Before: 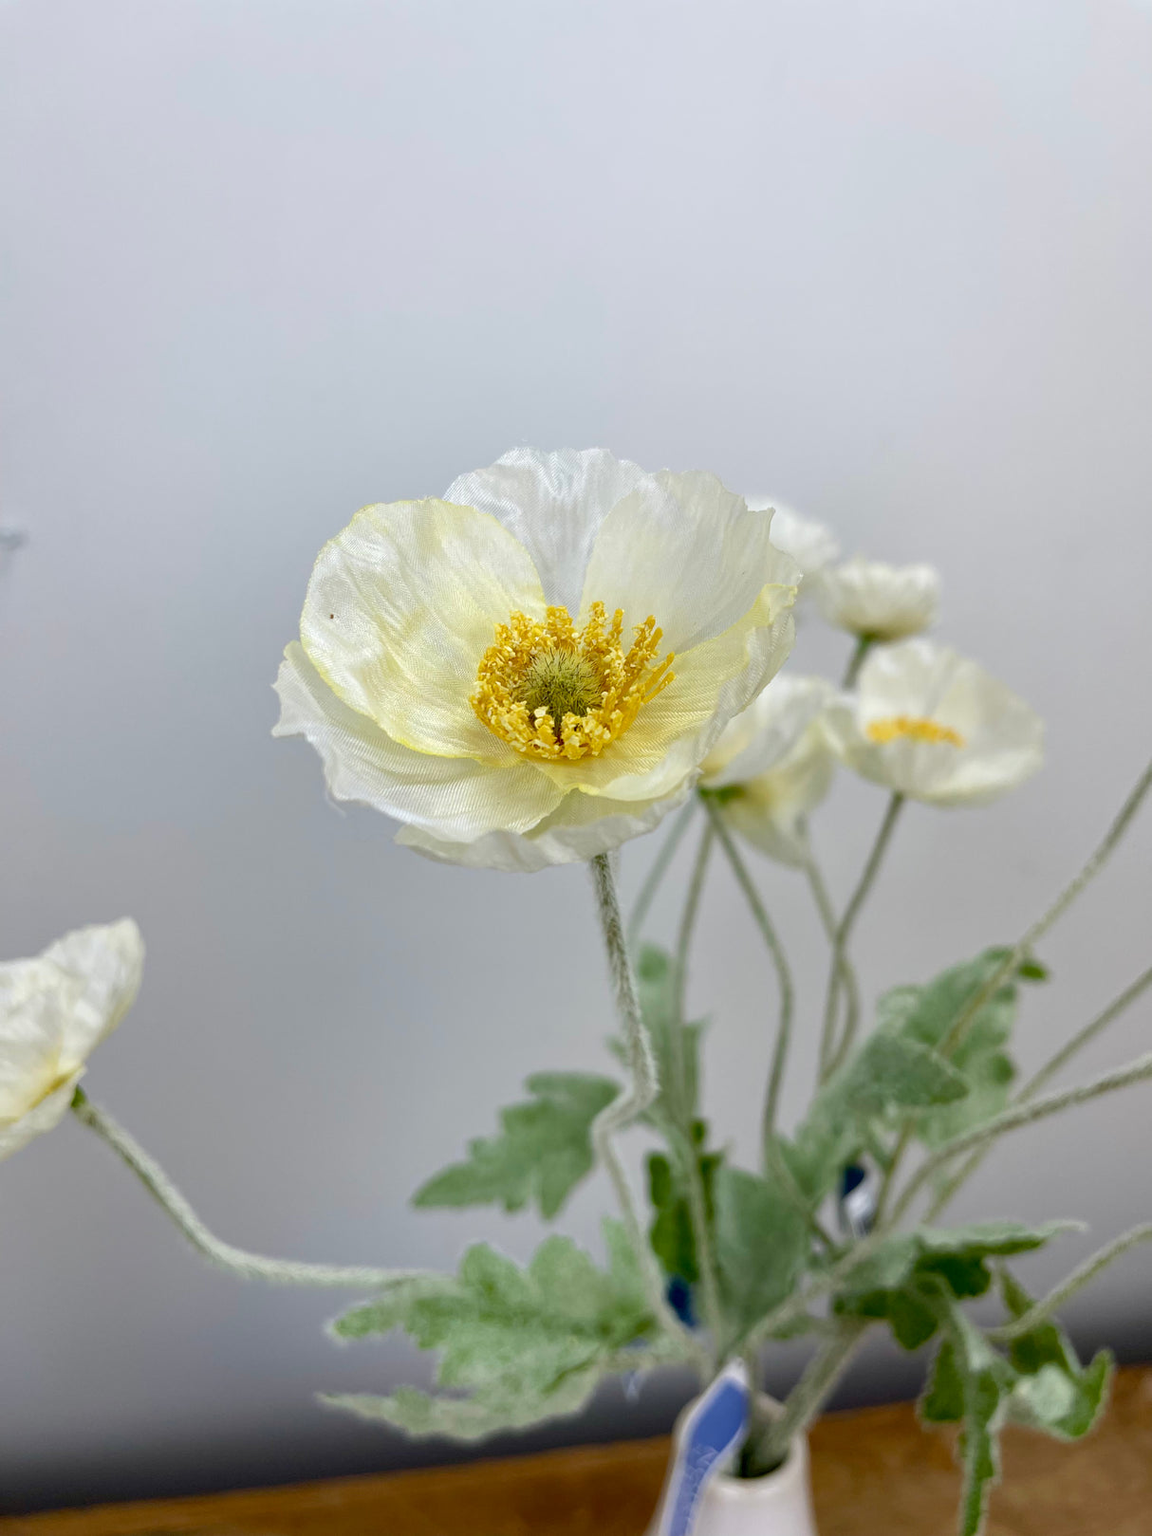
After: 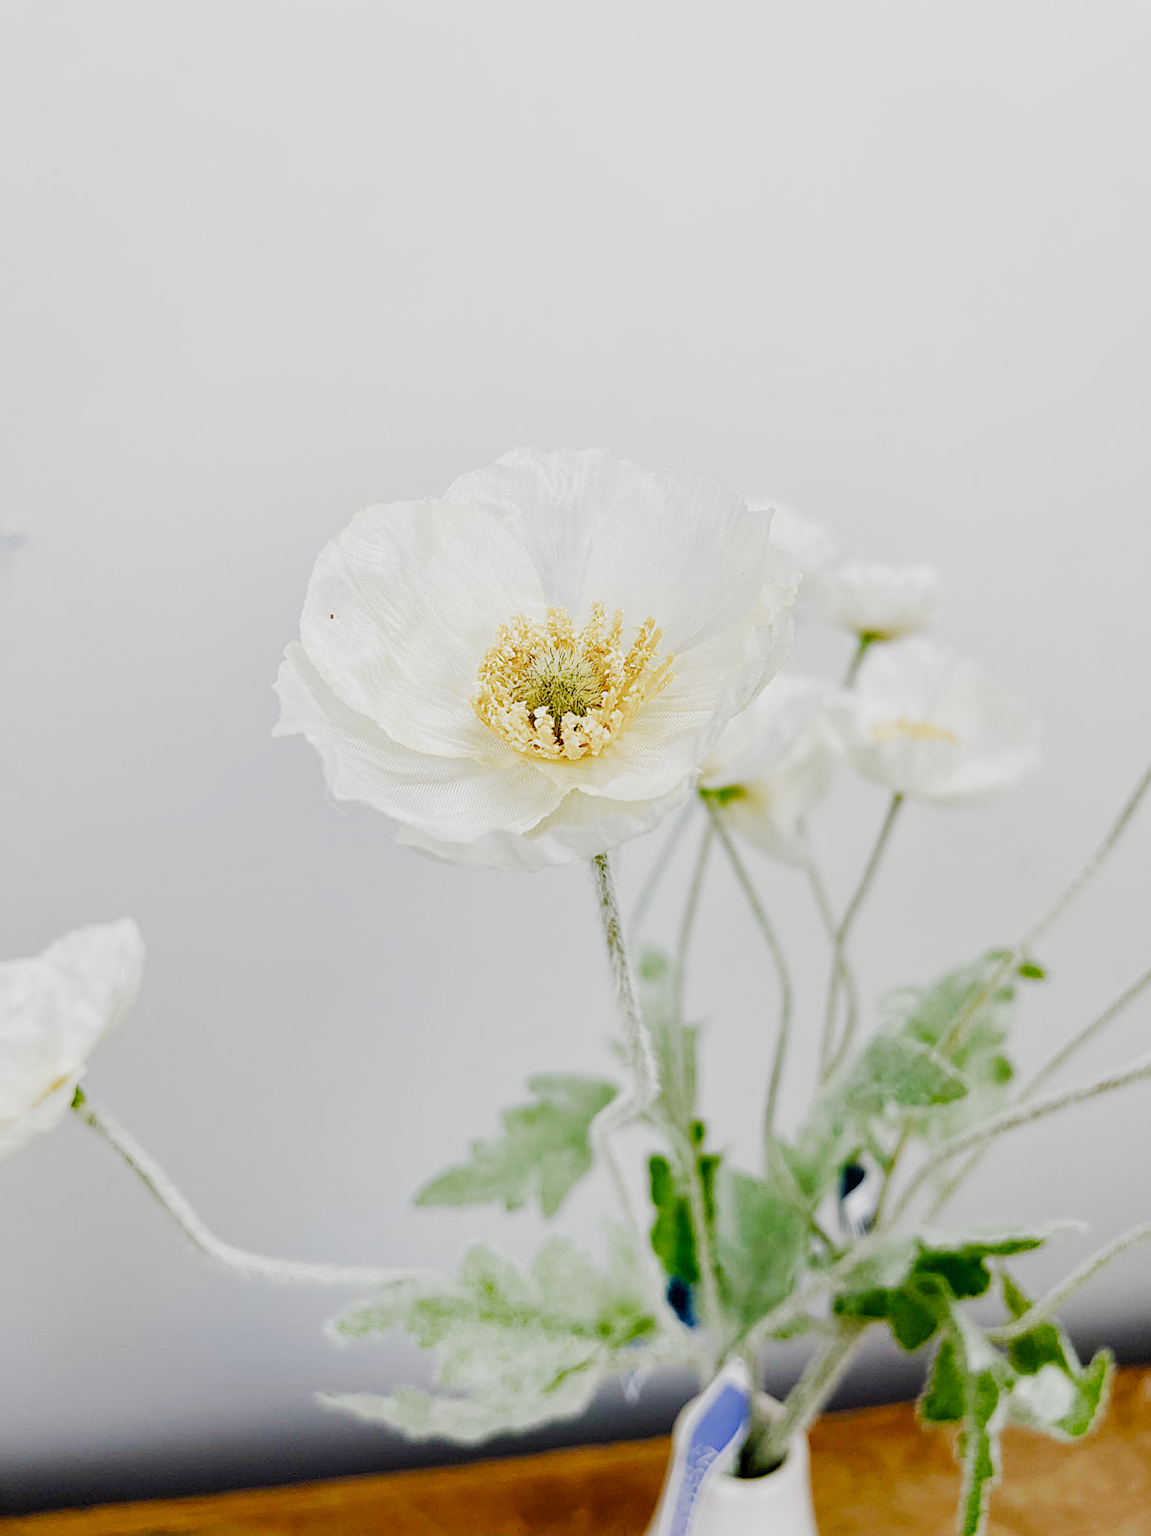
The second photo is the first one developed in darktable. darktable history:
filmic: grey point source 13.58, black point source -4.59, white point source 5.12, grey point target 18, white point target 100, output power 2.2, latitude stops 2, contrast 1.65, saturation 100, global saturation 100, balance 7.44
sharpen: on, module defaults
exposure: black level correction -0.005, exposure 0.622 EV, compensate highlight preservation false
